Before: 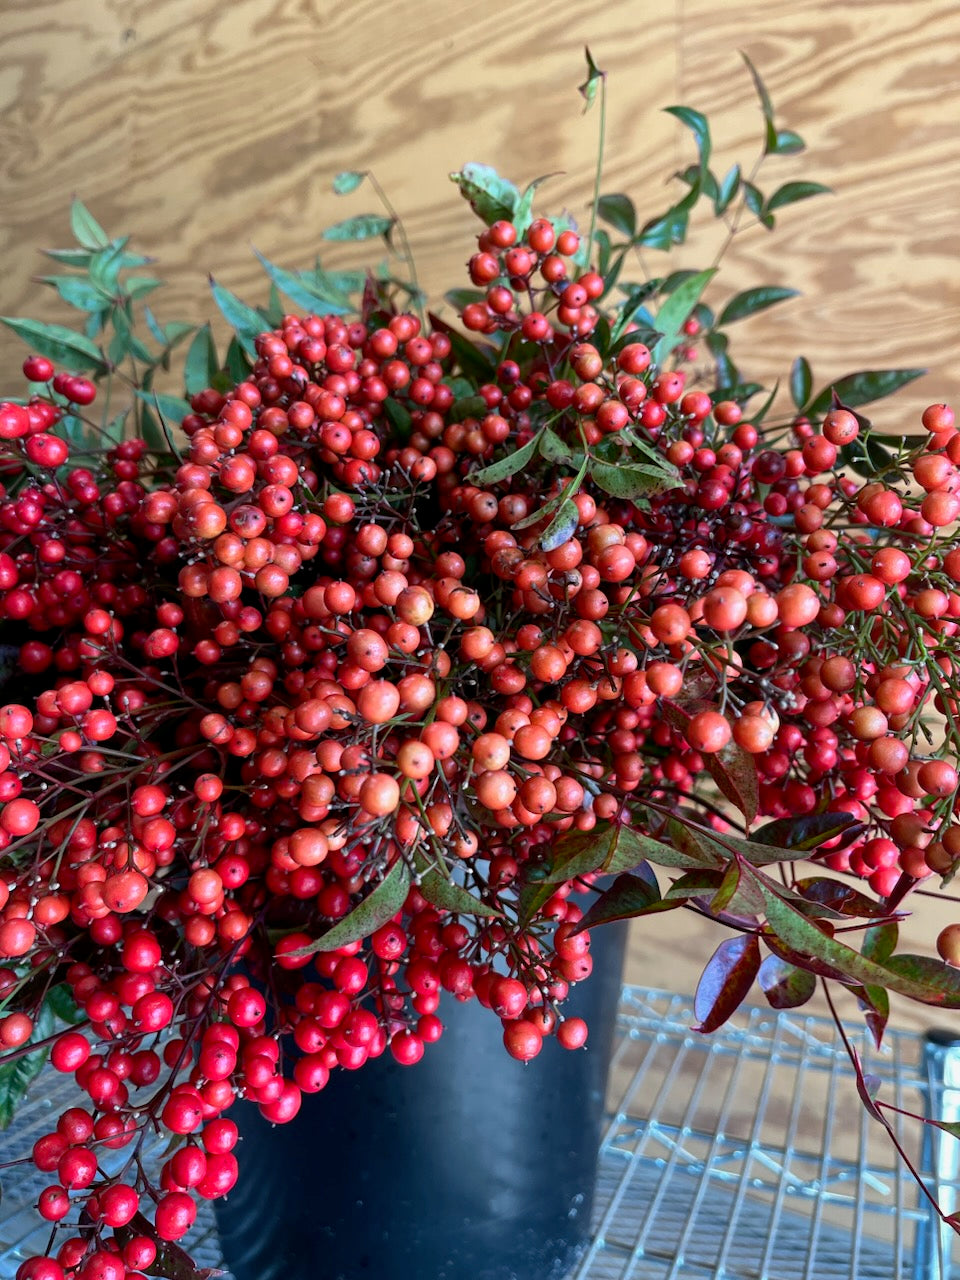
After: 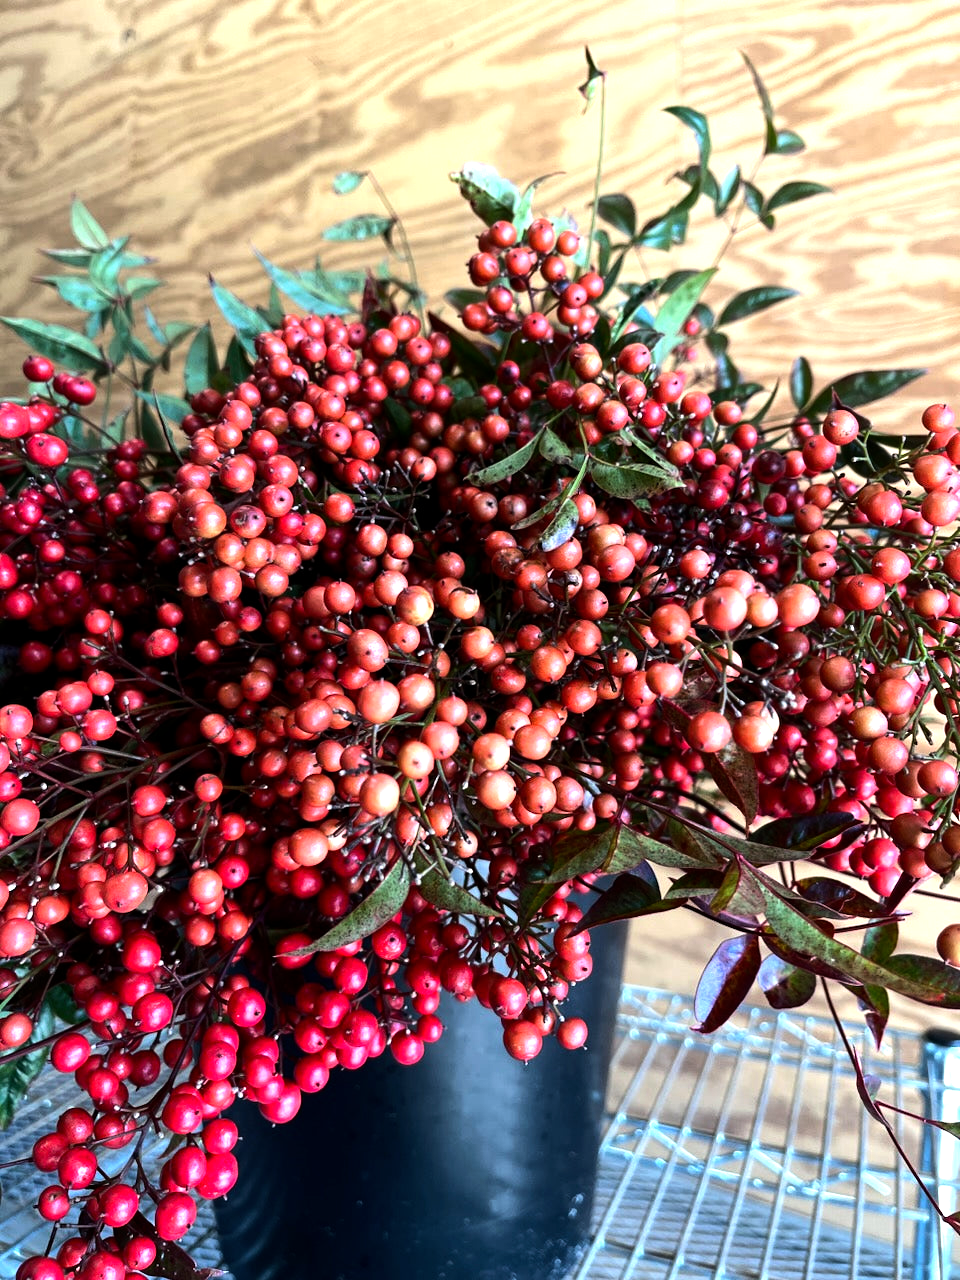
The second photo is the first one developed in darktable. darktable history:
tone equalizer: -8 EV -1.05 EV, -7 EV -1.04 EV, -6 EV -0.853 EV, -5 EV -0.553 EV, -3 EV 0.585 EV, -2 EV 0.847 EV, -1 EV 0.992 EV, +0 EV 1.06 EV, edges refinement/feathering 500, mask exposure compensation -1.57 EV, preserve details no
